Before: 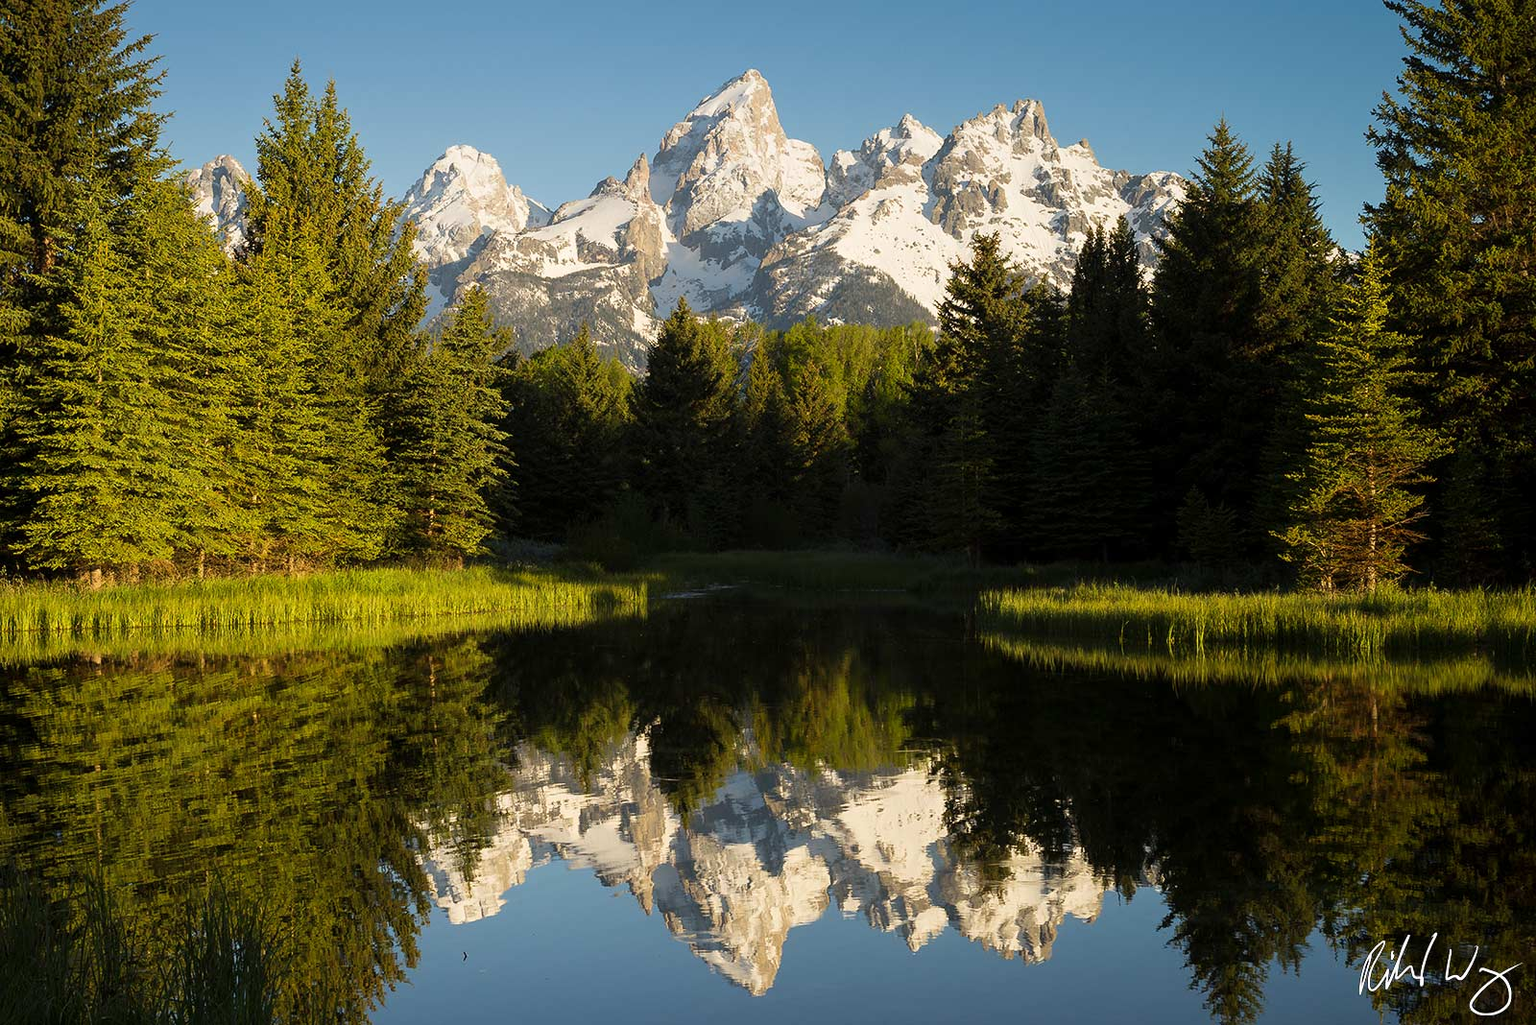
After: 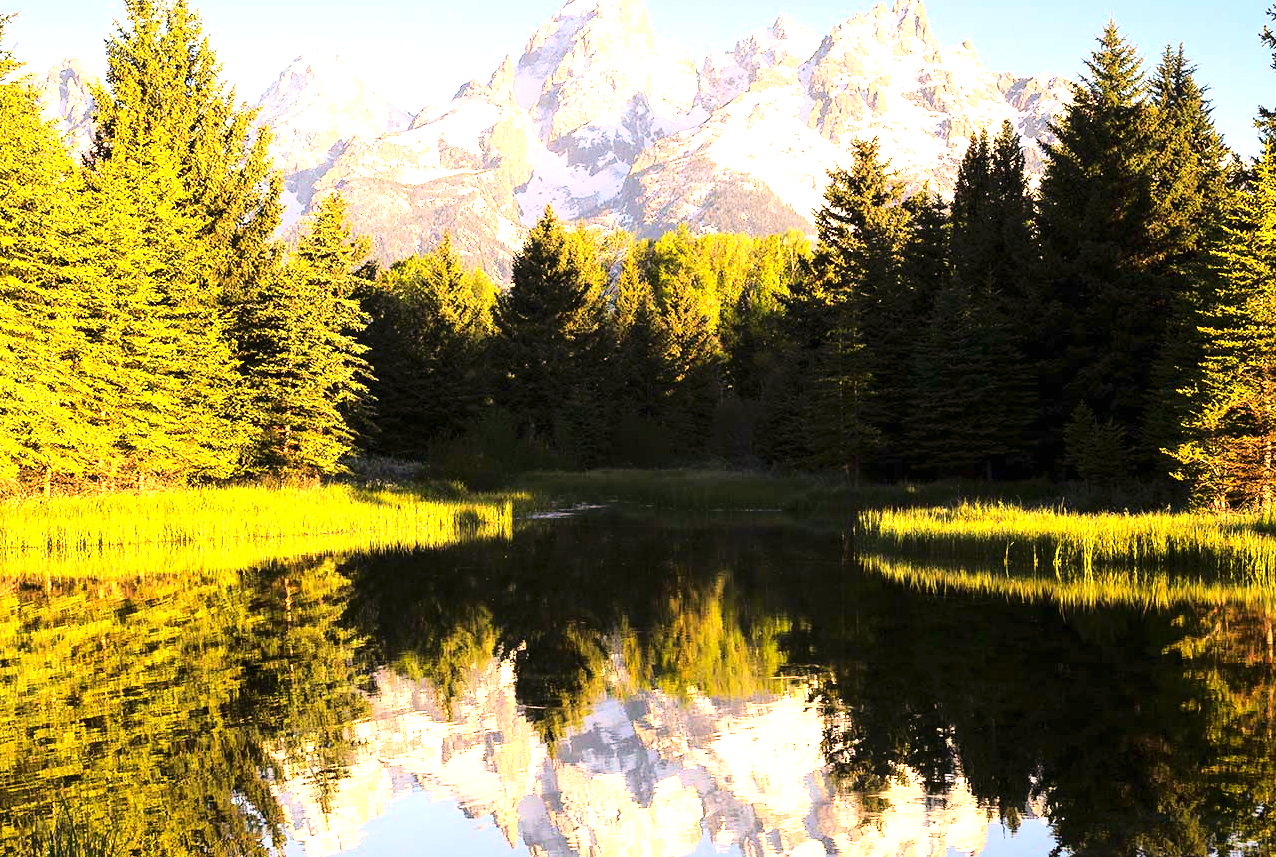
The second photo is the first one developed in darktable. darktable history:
crop and rotate: left 10.139%, top 9.915%, right 10.094%, bottom 9.822%
base curve: curves: ch0 [(0, 0) (0.036, 0.025) (0.121, 0.166) (0.206, 0.329) (0.605, 0.79) (1, 1)], preserve colors average RGB
exposure: black level correction 0, exposure 1.761 EV, compensate highlight preservation false
color correction: highlights a* 14.62, highlights b* 4.83
